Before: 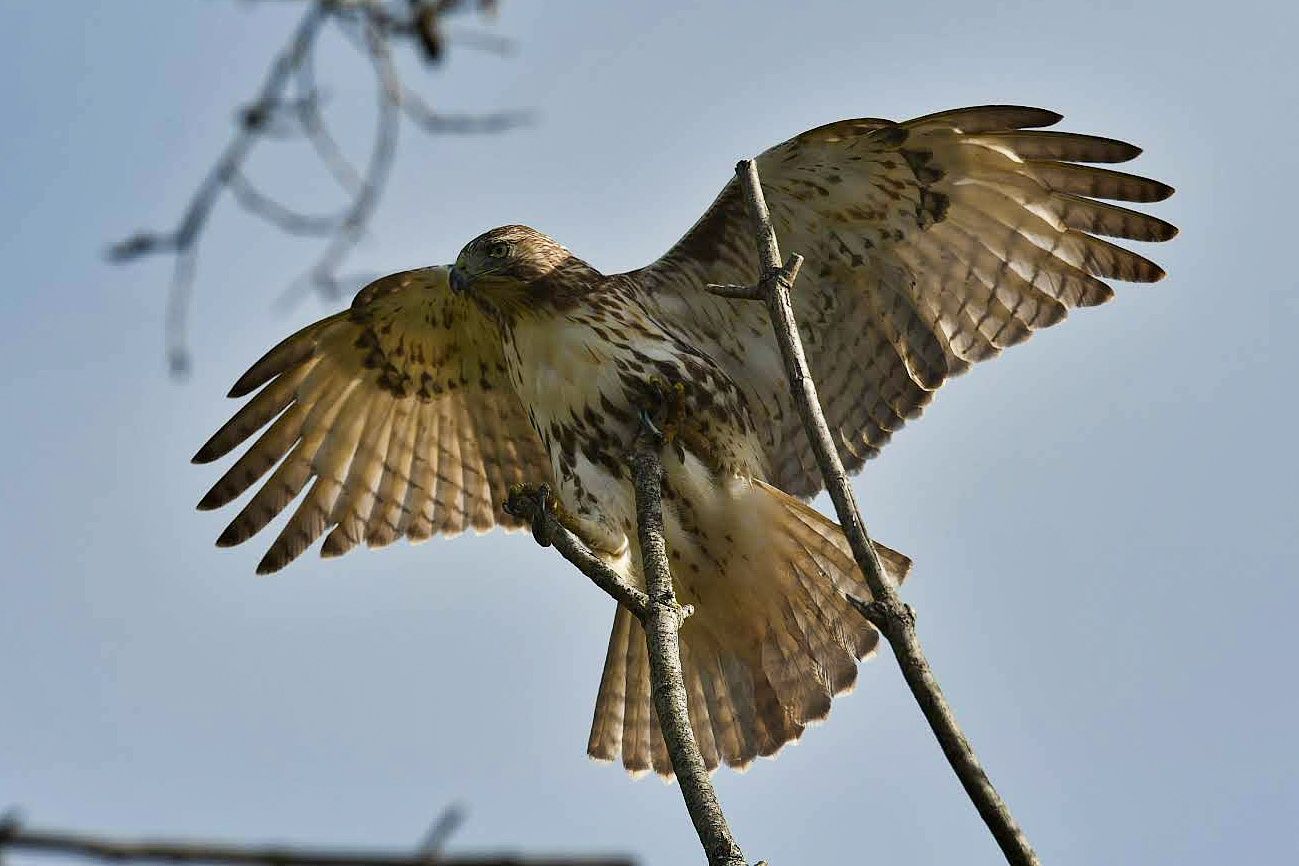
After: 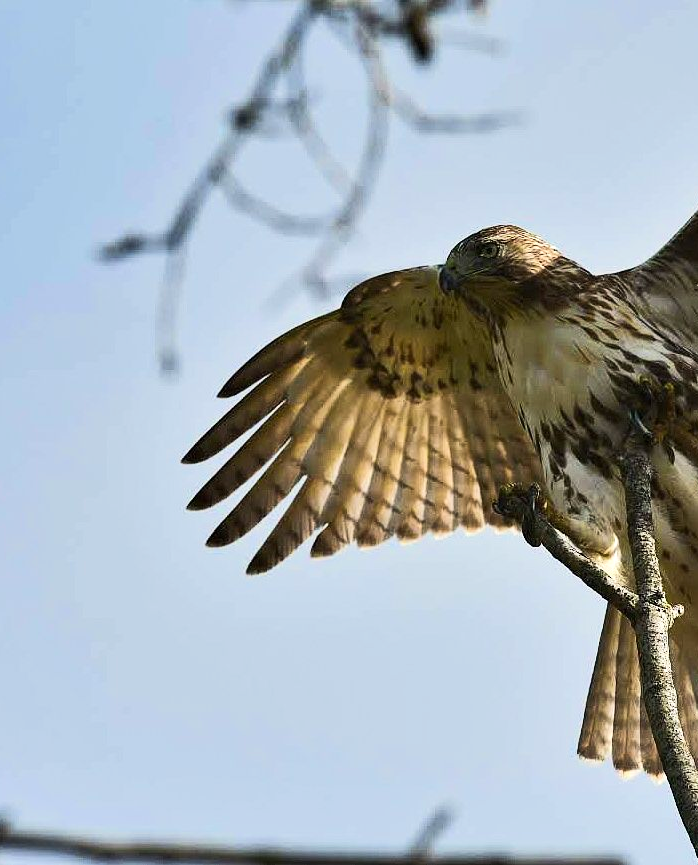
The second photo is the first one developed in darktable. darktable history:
crop: left 0.773%, right 45.482%, bottom 0.08%
tone equalizer: -8 EV 0.028 EV, -7 EV -0.035 EV, -6 EV 0.034 EV, -5 EV 0.046 EV, -4 EV 0.313 EV, -3 EV 0.621 EV, -2 EV 0.592 EV, -1 EV 0.189 EV, +0 EV 0.048 EV, edges refinement/feathering 500, mask exposure compensation -1.57 EV, preserve details no
